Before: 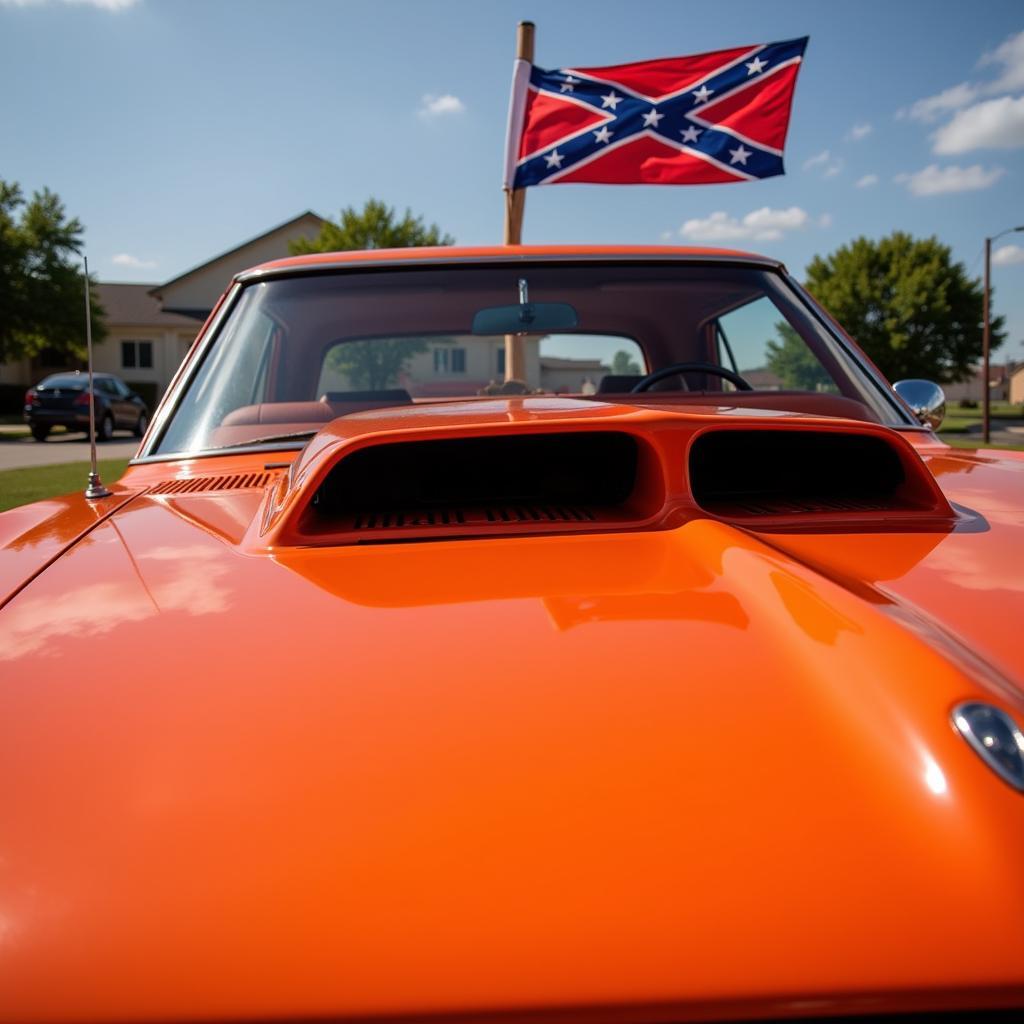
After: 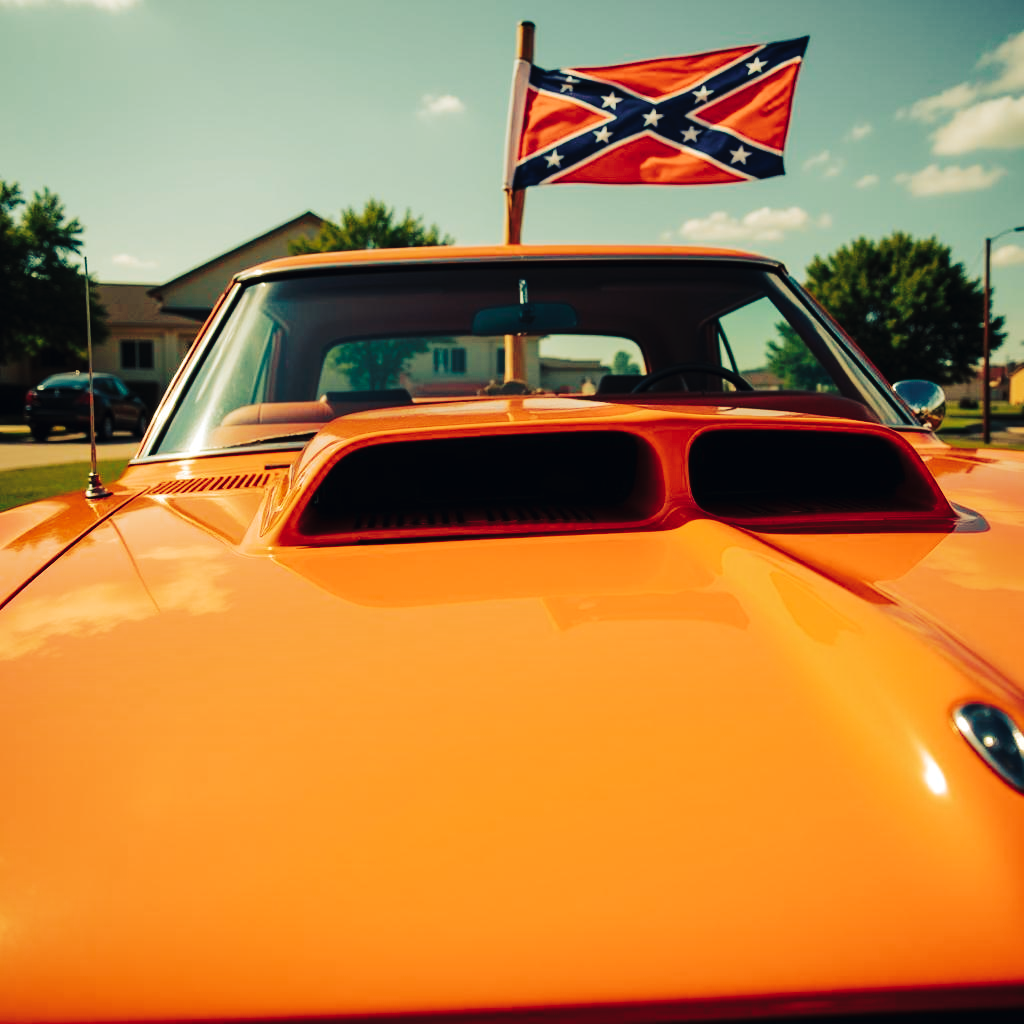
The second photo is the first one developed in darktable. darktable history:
tone curve: curves: ch0 [(0, 0) (0.003, 0.003) (0.011, 0.009) (0.025, 0.018) (0.044, 0.027) (0.069, 0.034) (0.1, 0.043) (0.136, 0.056) (0.177, 0.084) (0.224, 0.138) (0.277, 0.203) (0.335, 0.329) (0.399, 0.451) (0.468, 0.572) (0.543, 0.671) (0.623, 0.754) (0.709, 0.821) (0.801, 0.88) (0.898, 0.938) (1, 1)], preserve colors none
color look up table: target L [92.62, 91.16, 82.31, 69.86, 65.21, 66.43, 60.53, 49.42, 36.11, 38.09, 19.91, 200.77, 102.77, 86.48, 75.95, 73.76, 69.81, 66.1, 58.75, 52.92, 51.34, 57.19, 52.88, 53.82, 44.31, 24.03, 9.506, 95.59, 84.24, 72.46, 86.61, 70.2, 63.45, 55.36, 78.92, 66.32, 43.03, 30.39, 35.27, 20.44, 2.049, 90.69, 89.69, 73.58, 66.67, 63.07, 68.27, 51.24, 38.12], target a [-19.95, -24.93, -45.3, -17.24, -38.88, -8.544, -38.25, -25.34, -18.61, -19.92, -8.949, 0, 0, -2.948, 19.79, 17.19, 33.49, 31.79, 8.198, 18.42, 18.41, 45.36, 52.86, 49.01, 31.88, 27.33, 16.63, 14.56, 15.48, 18.39, 16.72, 21.18, 40.17, 10.69, 16.68, 8.59, 8.539, 27.88, 16.63, 10.18, -0.205, -27.21, -32.23, -31.74, -25.86, -13.31, -2.472, -15, -11.58], target b [63.19, 52.8, 53.83, 31.77, 46.14, 55.42, 37.24, 16.82, 18.89, 12.58, 11.2, -0.001, -0.002, 65.13, 47.34, 65.67, 31.09, 49.95, 26.91, 38.69, 34.2, 35.38, 23.02, 41.94, 16.67, 14.15, 9.025, 11.85, 16.54, 25.87, 8.364, 19.1, 21.98, 9.518, 11.7, -19.06, -14.86, -0.765, -18.58, -15.08, -6.796, 4.567, 3.003, 27.66, 3.357, -1.993, -15.66, -0.752, -0.712], num patches 49
